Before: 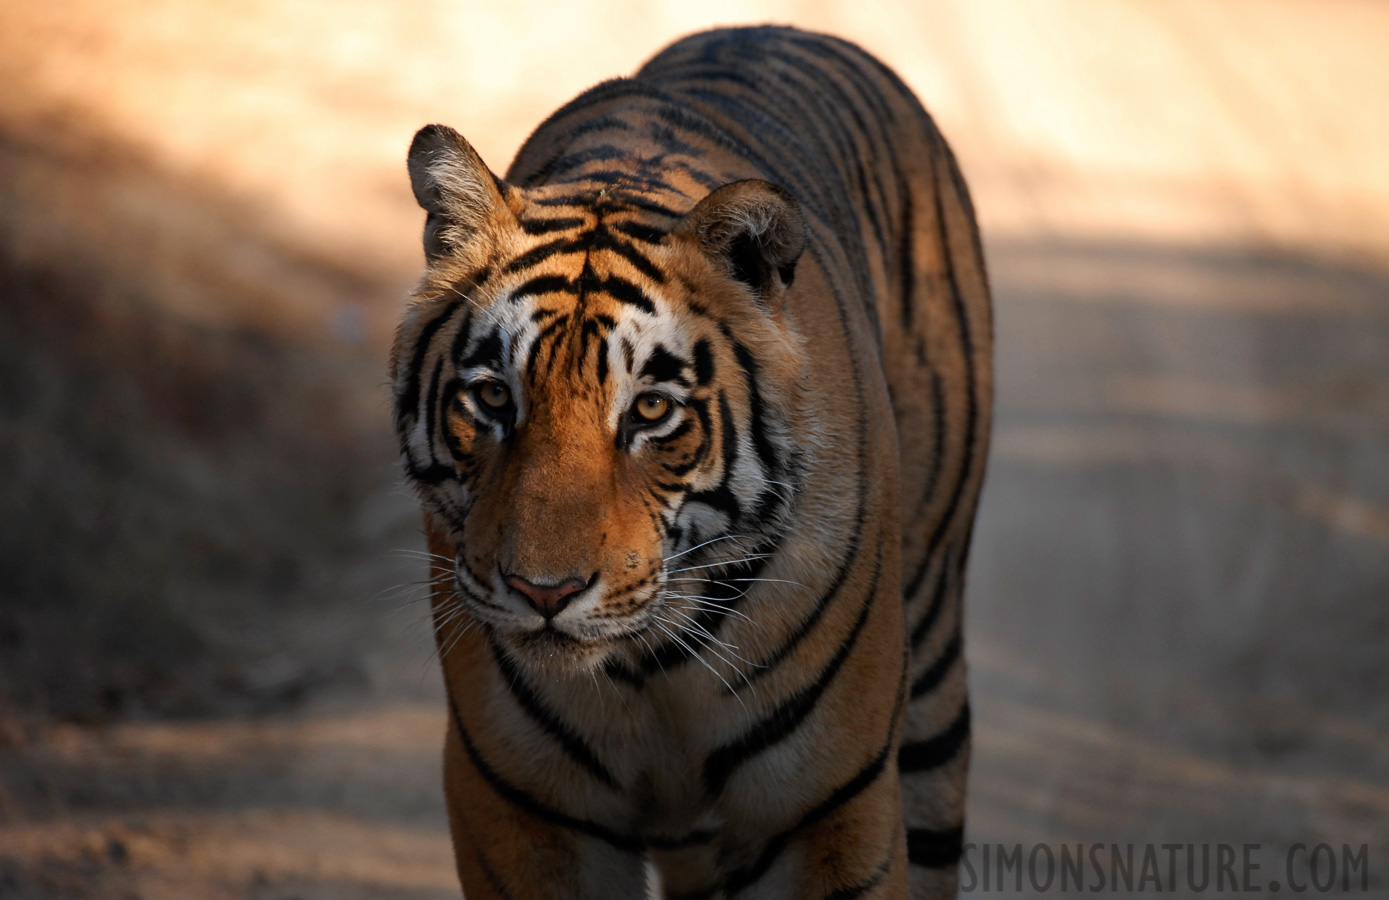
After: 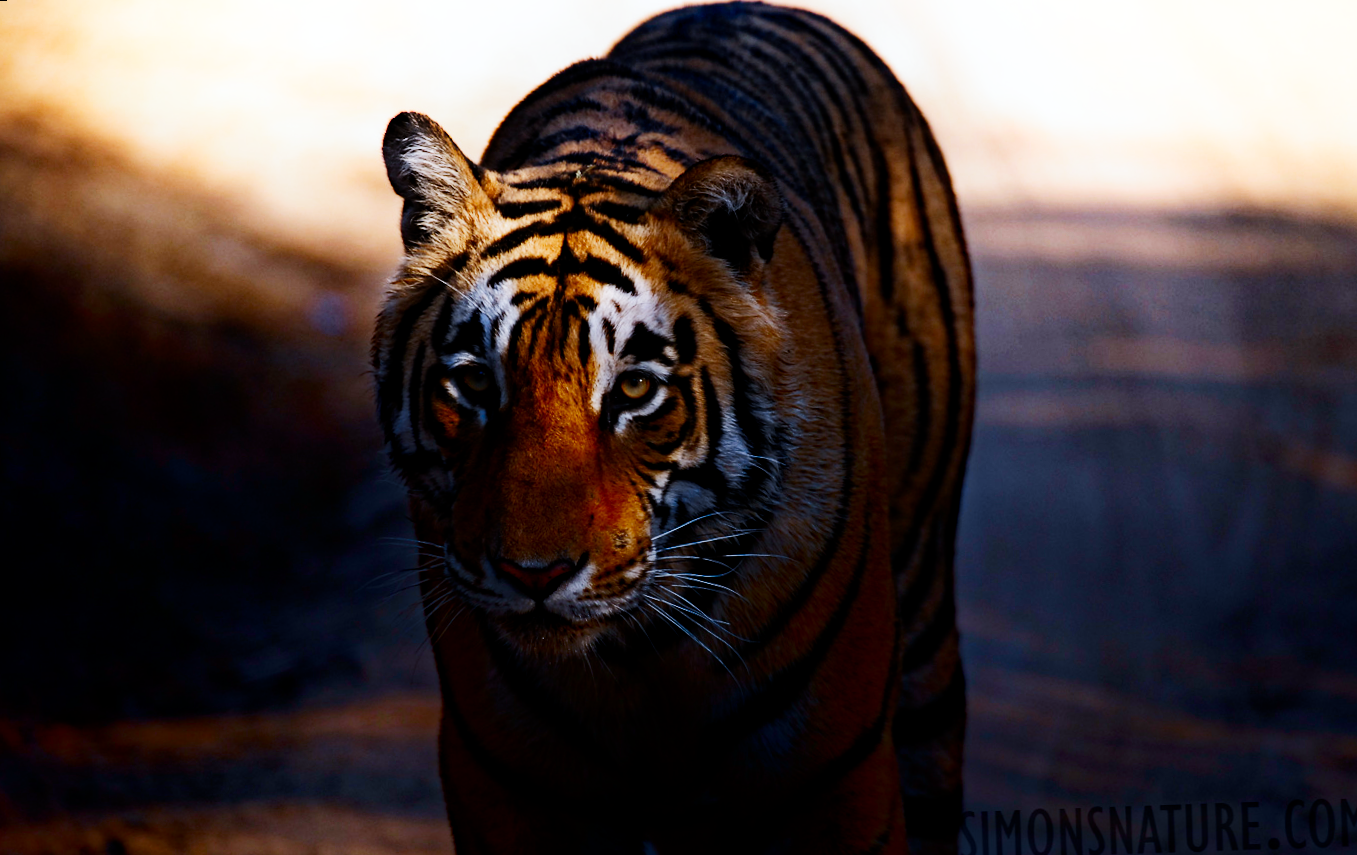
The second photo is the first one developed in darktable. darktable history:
rgb levels: preserve colors max RGB
shadows and highlights: shadows -54.3, highlights 86.09, soften with gaussian
haze removal: strength 0.53, distance 0.925, compatibility mode true, adaptive false
white balance: red 0.948, green 1.02, blue 1.176
filmic rgb: black relative exposure -16 EV, white relative exposure 5.31 EV, hardness 5.9, contrast 1.25, preserve chrominance no, color science v5 (2021)
levels: levels [0, 0.478, 1]
tone equalizer: -8 EV -0.75 EV, -7 EV -0.7 EV, -6 EV -0.6 EV, -5 EV -0.4 EV, -3 EV 0.4 EV, -2 EV 0.6 EV, -1 EV 0.7 EV, +0 EV 0.75 EV, edges refinement/feathering 500, mask exposure compensation -1.57 EV, preserve details no
rotate and perspective: rotation -2°, crop left 0.022, crop right 0.978, crop top 0.049, crop bottom 0.951
